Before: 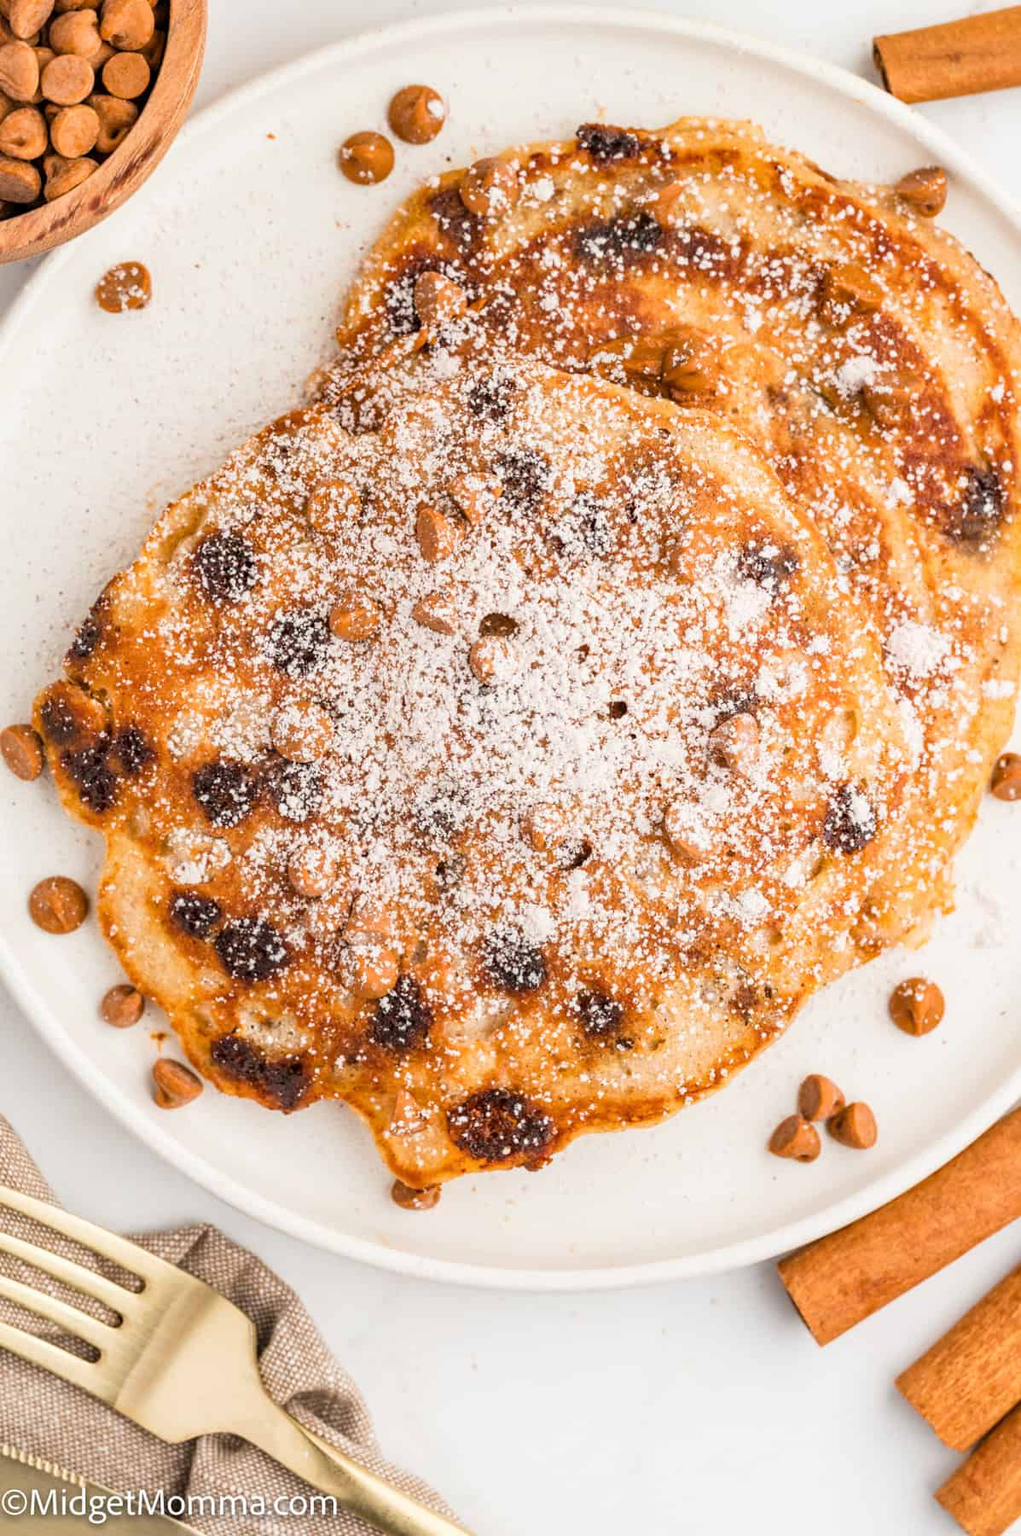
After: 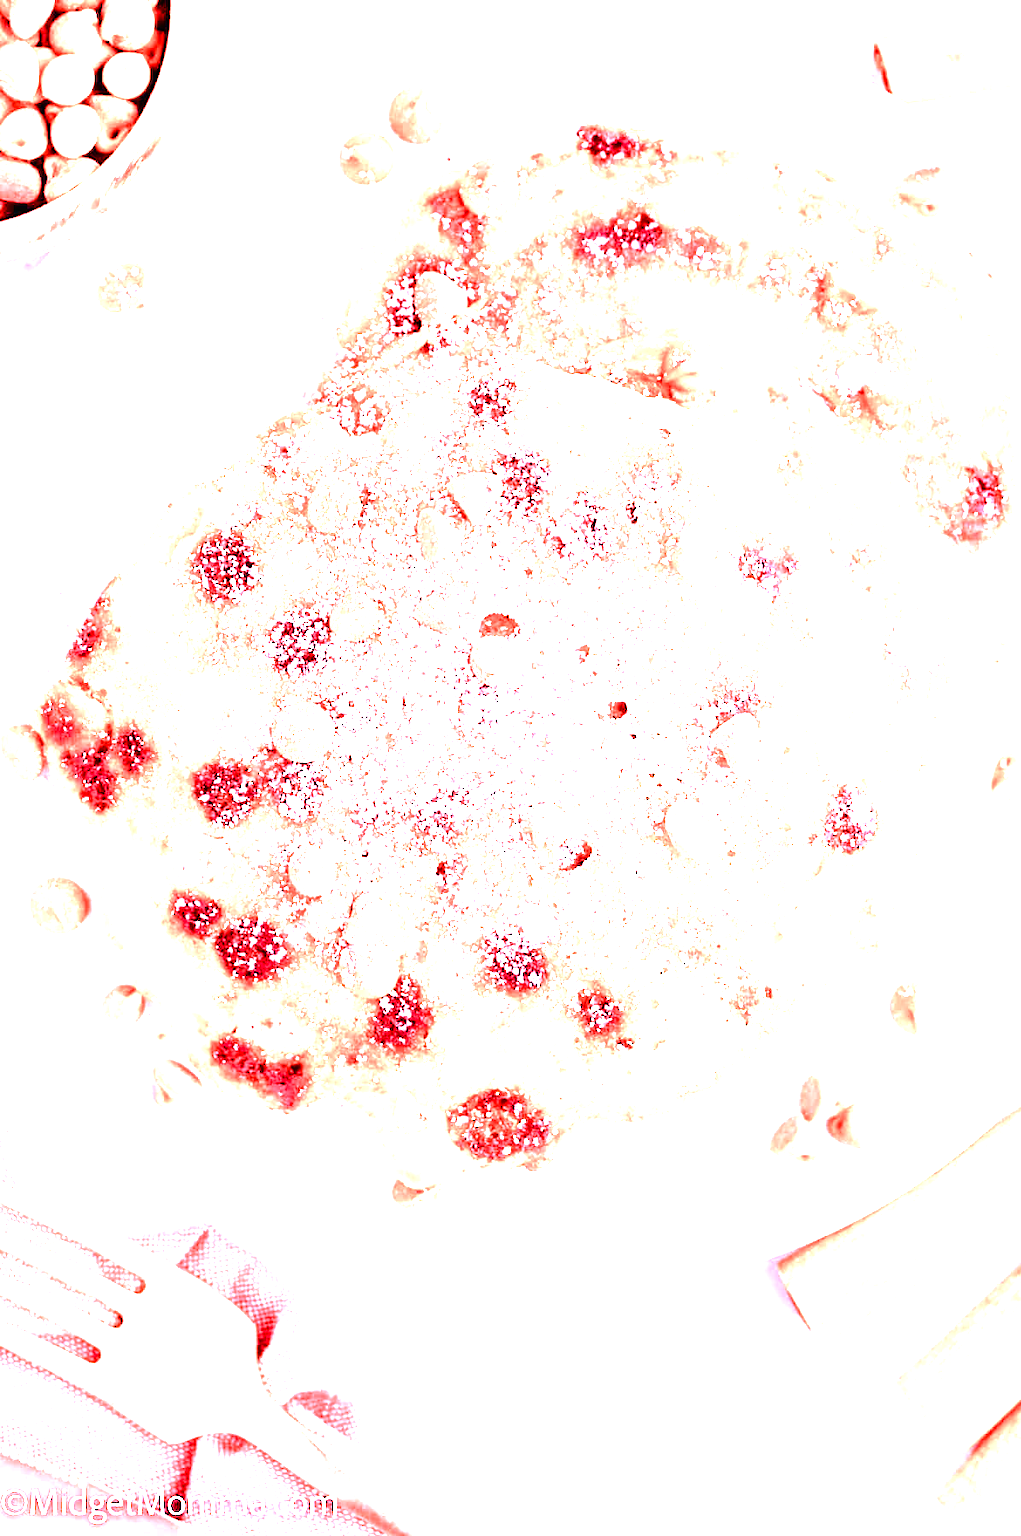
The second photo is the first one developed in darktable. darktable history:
white balance: red 4.26, blue 1.802
color balance rgb: shadows lift › chroma 1%, shadows lift › hue 217.2°, power › hue 310.8°, highlights gain › chroma 2%, highlights gain › hue 44.4°, global offset › luminance 0.25%, global offset › hue 171.6°, perceptual saturation grading › global saturation 14.09%, perceptual saturation grading › highlights -30%, perceptual saturation grading › shadows 50.67%, global vibrance 25%, contrast 20%
